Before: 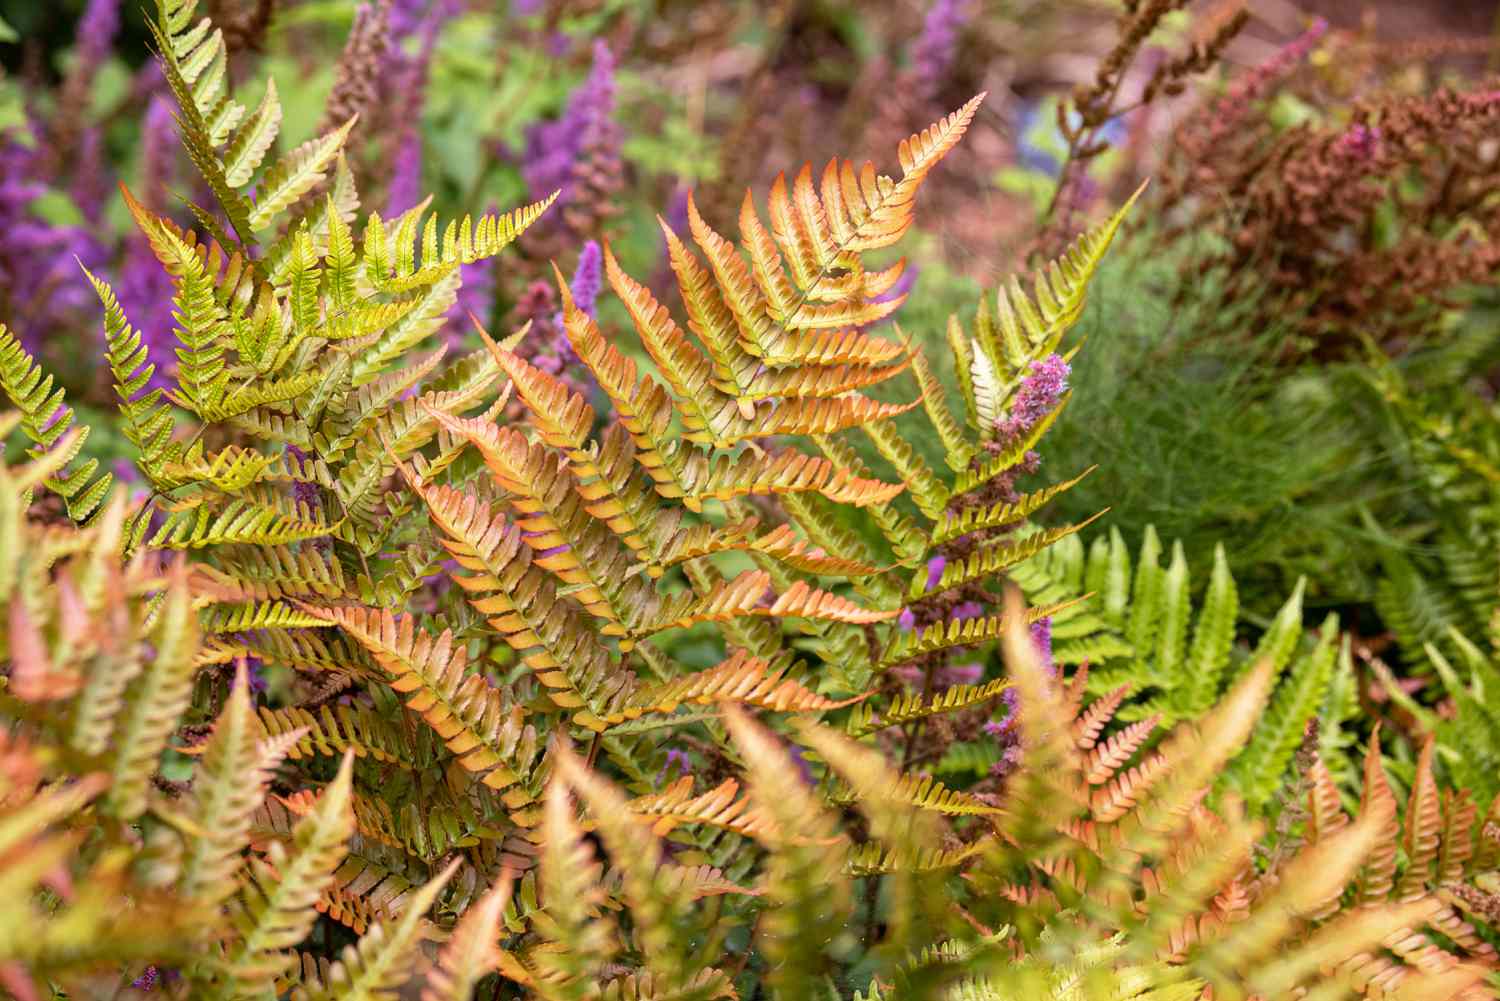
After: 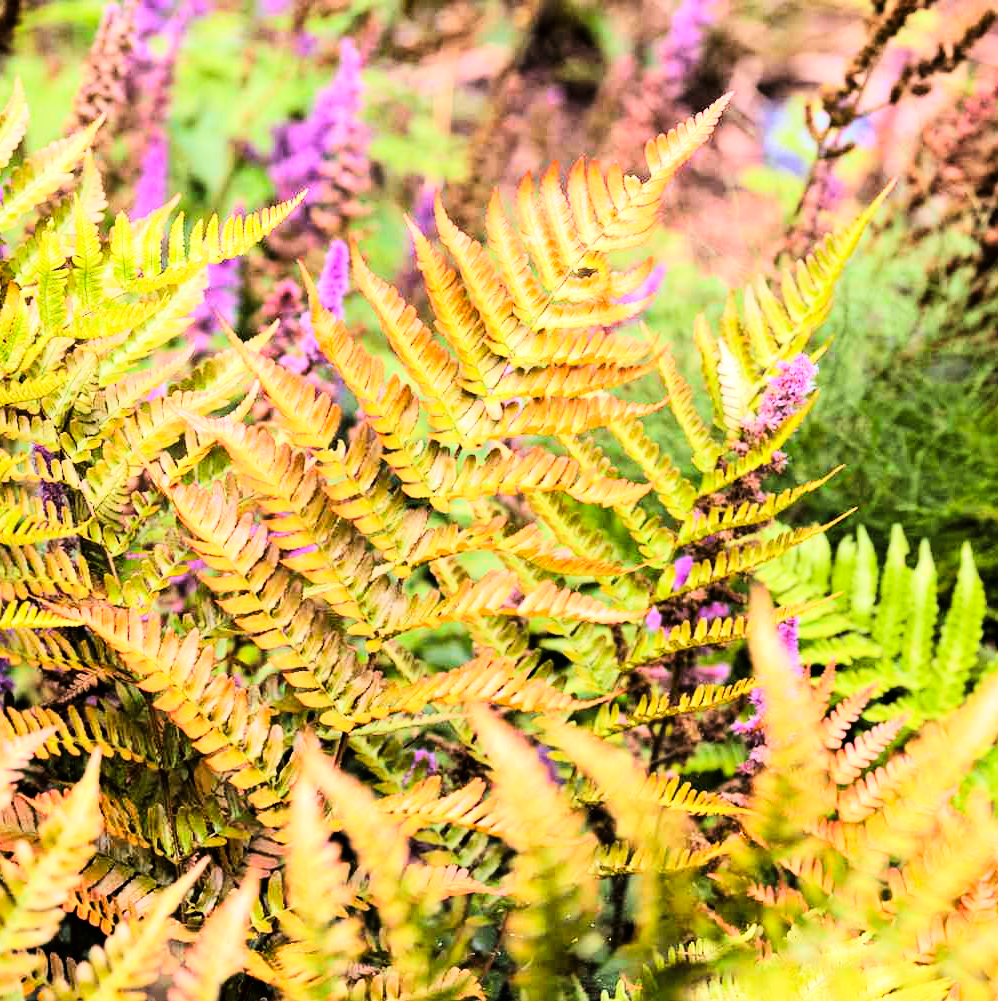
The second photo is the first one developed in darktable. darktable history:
tone curve: curves: ch0 [(0, 0) (0.16, 0.055) (0.506, 0.762) (1, 1.024)], color space Lab, linked channels, preserve colors none
crop: left 16.899%, right 16.556%
